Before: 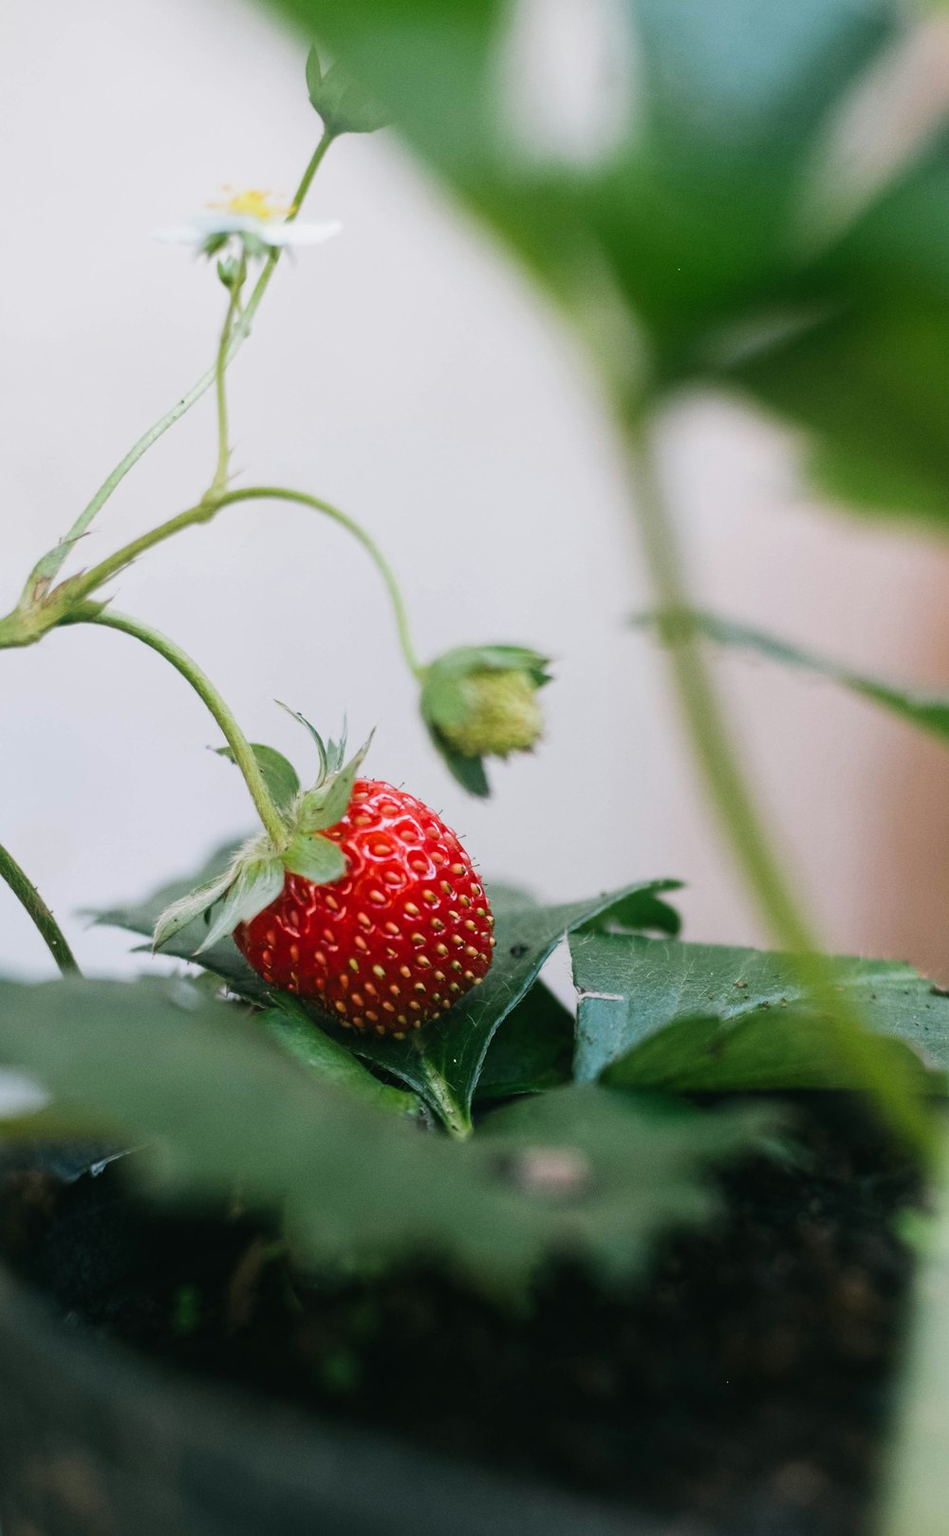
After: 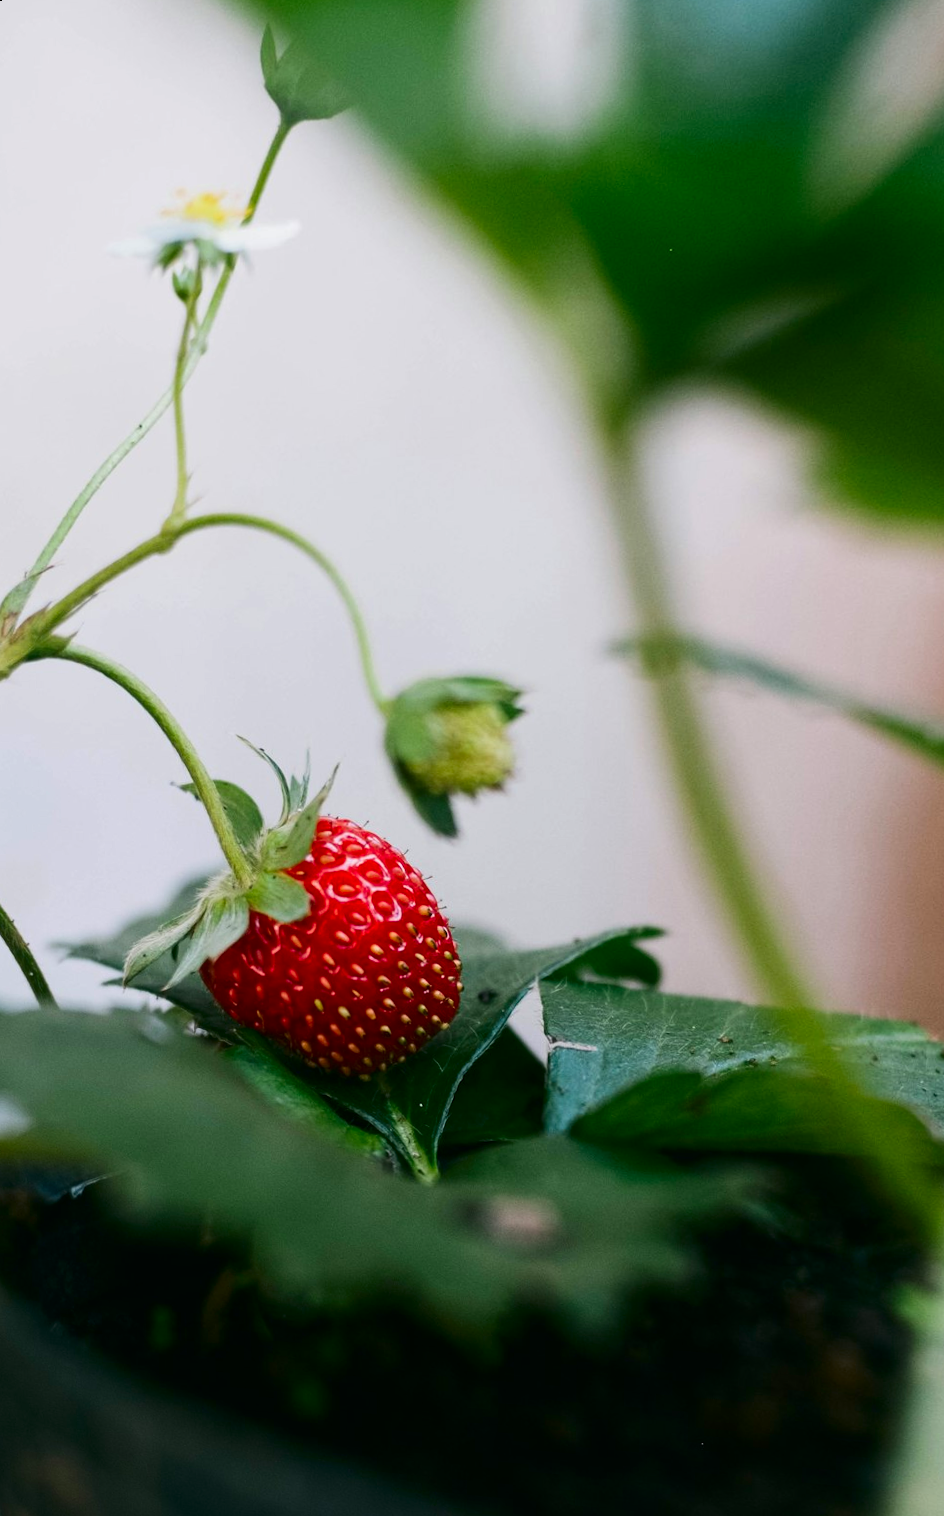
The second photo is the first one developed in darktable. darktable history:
contrast brightness saturation: contrast 0.12, brightness -0.12, saturation 0.2
rotate and perspective: rotation 0.062°, lens shift (vertical) 0.115, lens shift (horizontal) -0.133, crop left 0.047, crop right 0.94, crop top 0.061, crop bottom 0.94
